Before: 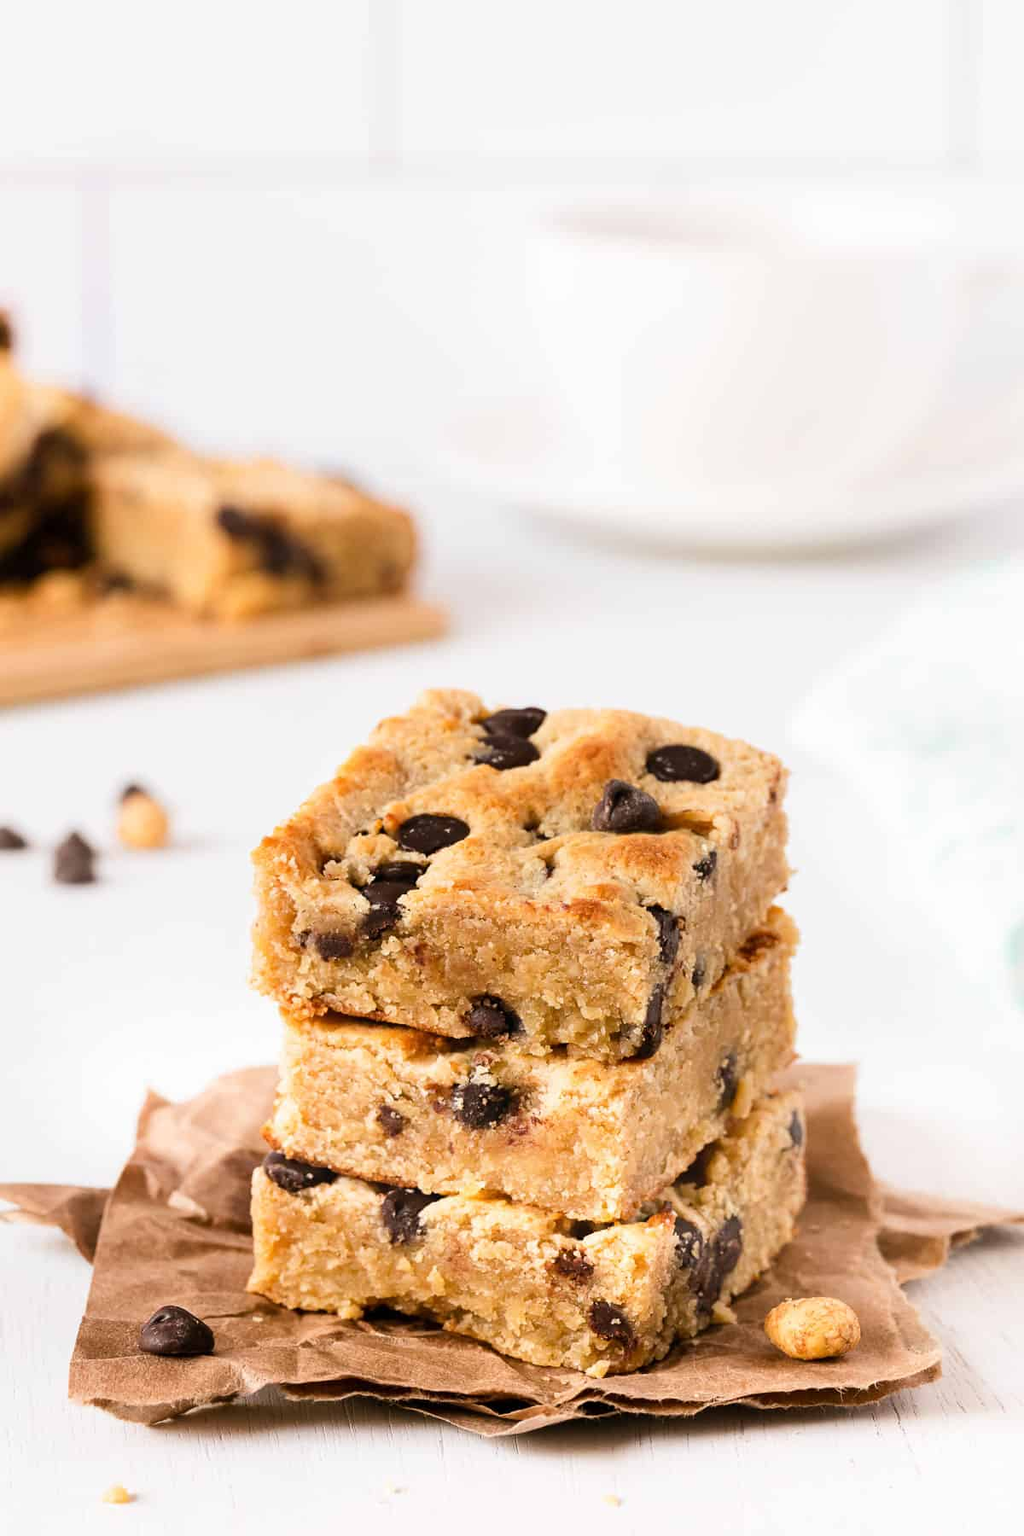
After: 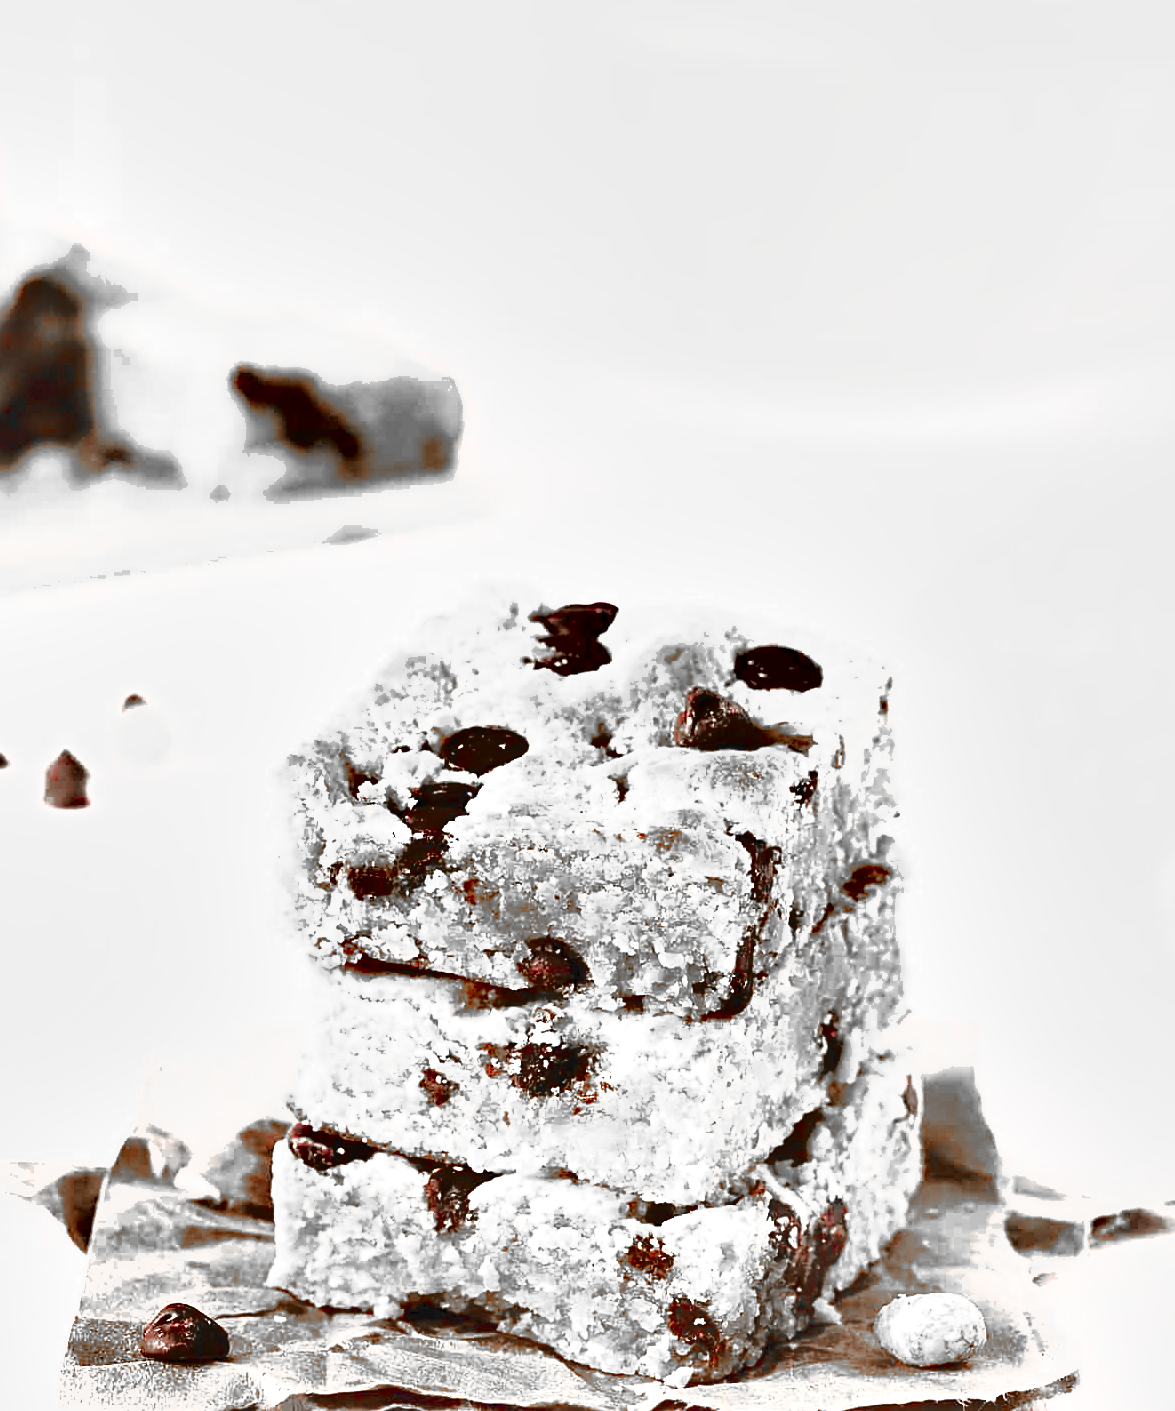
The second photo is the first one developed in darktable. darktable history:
shadows and highlights: soften with gaussian
base curve: curves: ch0 [(0, 0) (0.579, 0.807) (1, 1)], preserve colors none
exposure: black level correction 0, exposure 1.464 EV, compensate exposure bias true, compensate highlight preservation false
sharpen: on, module defaults
crop and rotate: left 1.857%, top 12.663%, right 0.225%, bottom 8.936%
tone curve: curves: ch0 [(0, 0) (0.003, 0.08) (0.011, 0.088) (0.025, 0.104) (0.044, 0.122) (0.069, 0.141) (0.1, 0.161) (0.136, 0.181) (0.177, 0.209) (0.224, 0.246) (0.277, 0.293) (0.335, 0.343) (0.399, 0.399) (0.468, 0.464) (0.543, 0.54) (0.623, 0.616) (0.709, 0.694) (0.801, 0.757) (0.898, 0.821) (1, 1)], color space Lab, independent channels, preserve colors none
color zones: curves: ch0 [(0, 0.352) (0.143, 0.407) (0.286, 0.386) (0.429, 0.431) (0.571, 0.829) (0.714, 0.853) (0.857, 0.833) (1, 0.352)]; ch1 [(0, 0.604) (0.072, 0.726) (0.096, 0.608) (0.205, 0.007) (0.571, -0.006) (0.839, -0.013) (0.857, -0.012) (1, 0.604)]
